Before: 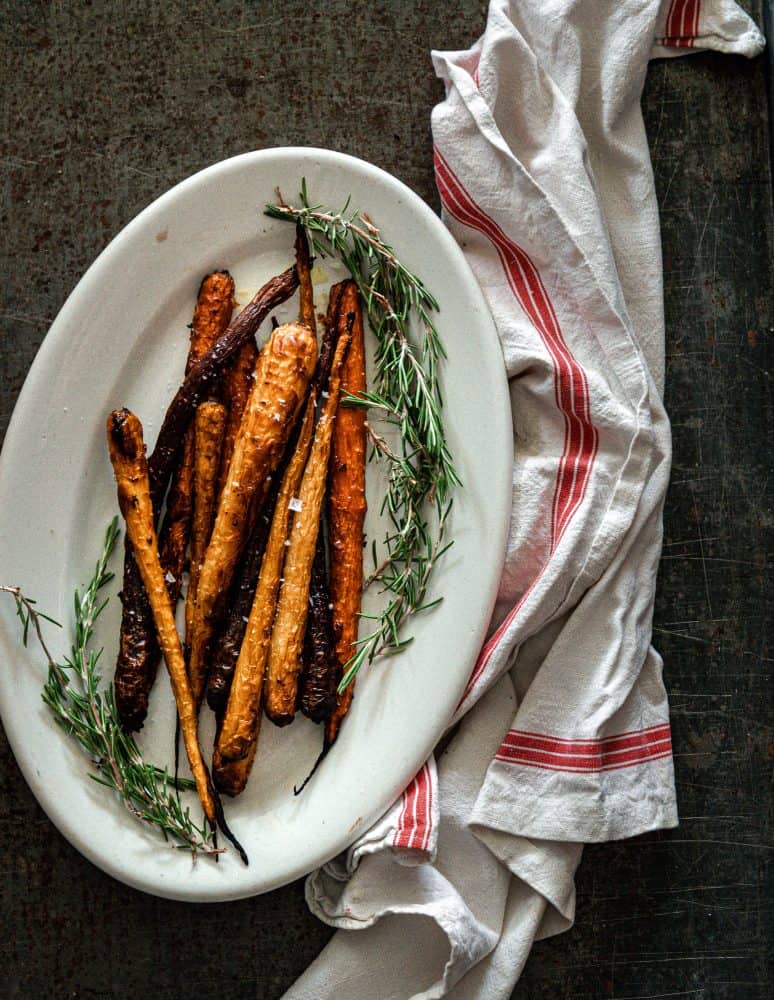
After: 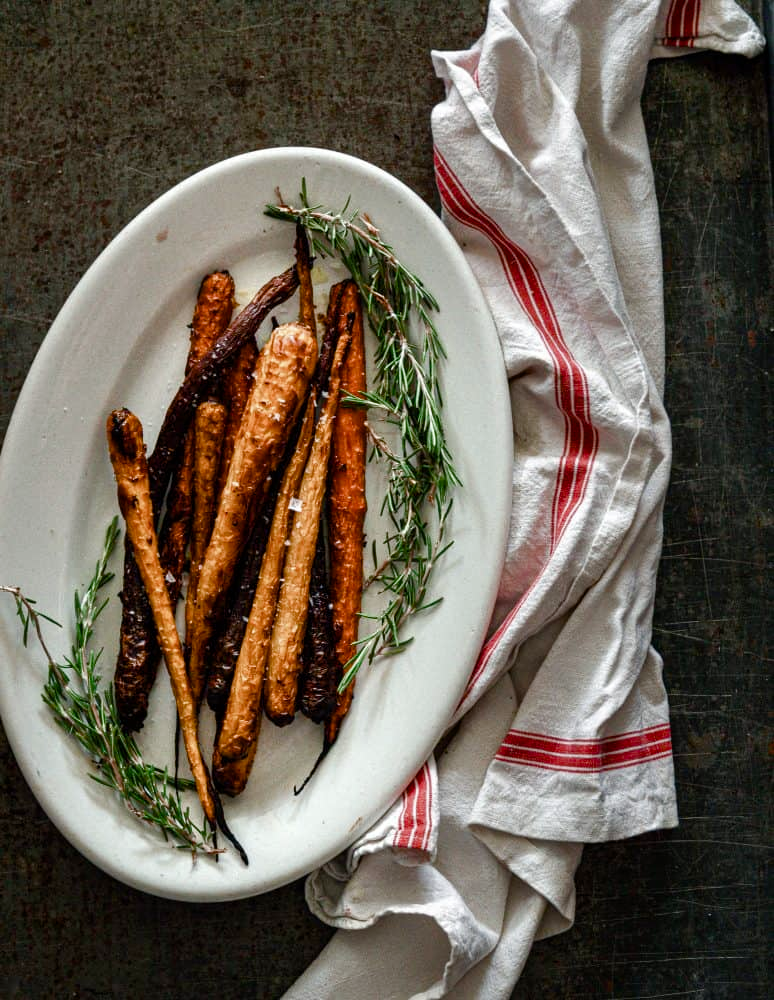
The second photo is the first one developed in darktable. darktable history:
levels: levels [0, 0.51, 1]
color balance rgb: perceptual saturation grading › global saturation 20%, perceptual saturation grading › highlights -50%, perceptual saturation grading › shadows 30%
